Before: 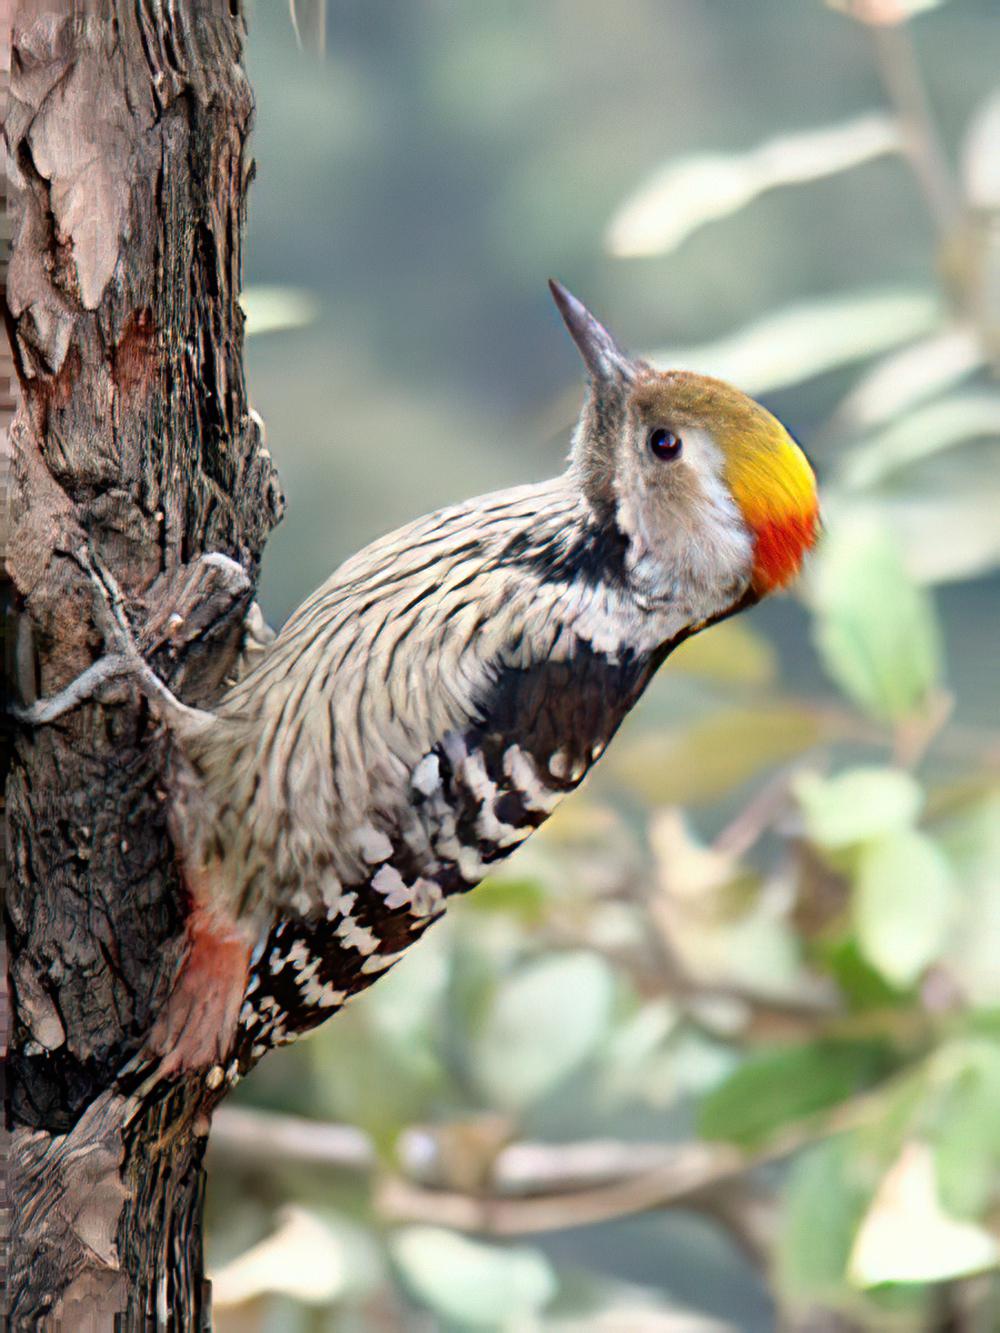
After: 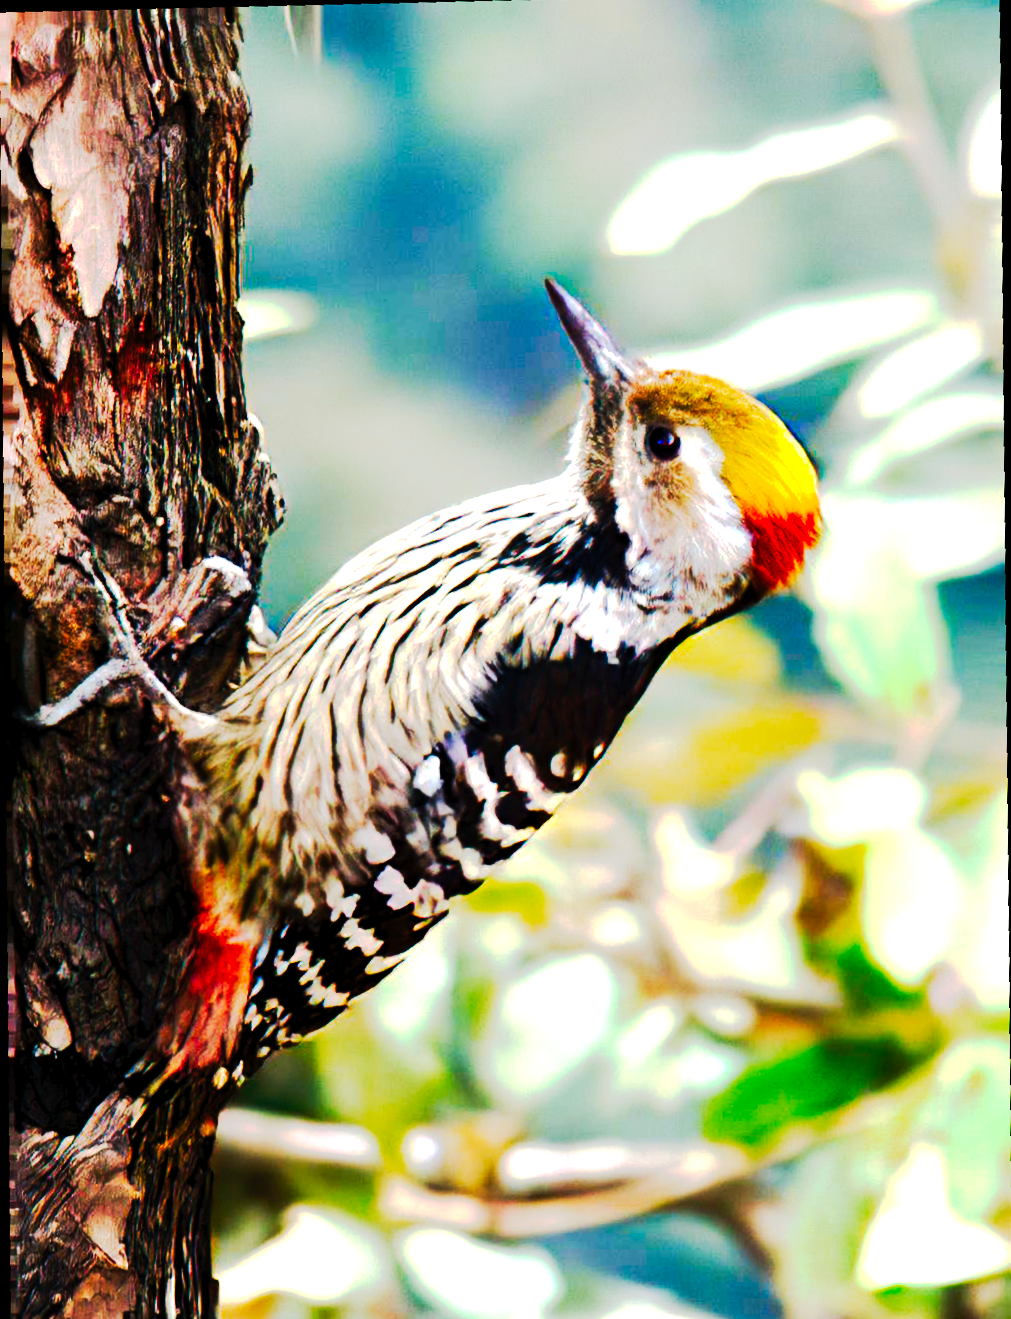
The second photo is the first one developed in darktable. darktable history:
crop and rotate: angle -1.69°
tone curve: curves: ch0 [(0, 0) (0.003, 0.011) (0.011, 0.014) (0.025, 0.018) (0.044, 0.023) (0.069, 0.028) (0.1, 0.031) (0.136, 0.039) (0.177, 0.056) (0.224, 0.081) (0.277, 0.129) (0.335, 0.188) (0.399, 0.256) (0.468, 0.367) (0.543, 0.514) (0.623, 0.684) (0.709, 0.785) (0.801, 0.846) (0.898, 0.884) (1, 1)], preserve colors none
color balance rgb: global offset › luminance -0.37%, perceptual saturation grading › highlights -17.77%, perceptual saturation grading › mid-tones 33.1%, perceptual saturation grading › shadows 50.52%, perceptual brilliance grading › highlights 20%, perceptual brilliance grading › mid-tones 20%, perceptual brilliance grading › shadows -20%, global vibrance 50%
rotate and perspective: rotation -2.22°, lens shift (horizontal) -0.022, automatic cropping off
